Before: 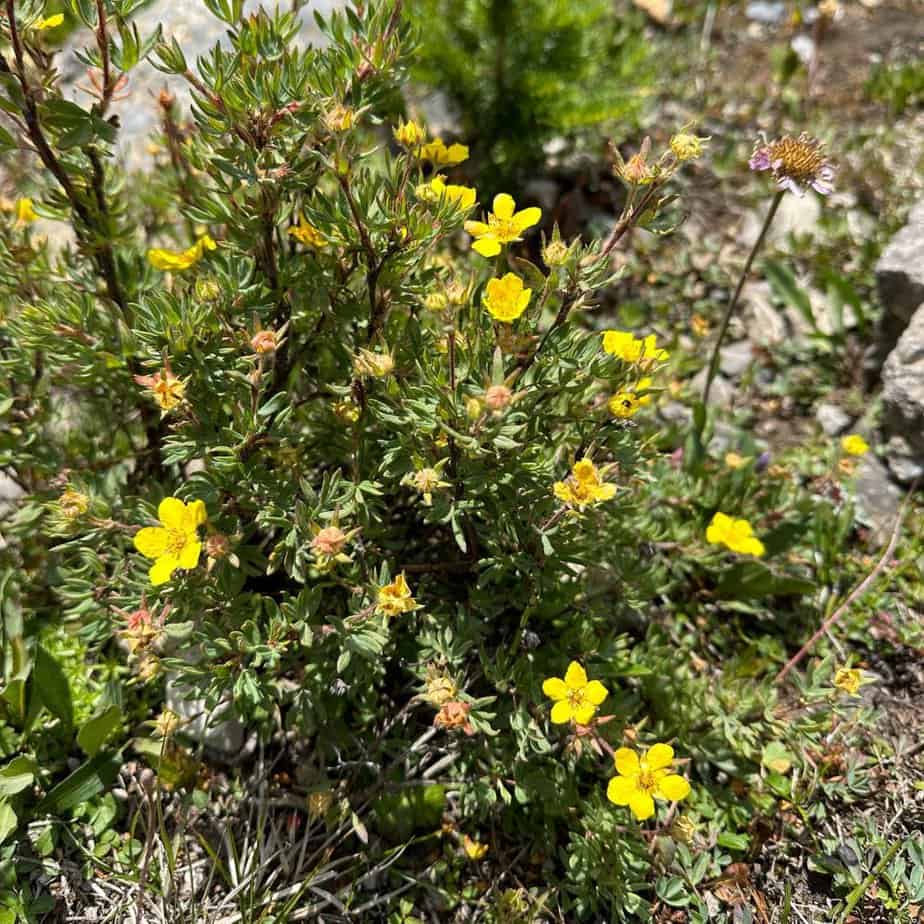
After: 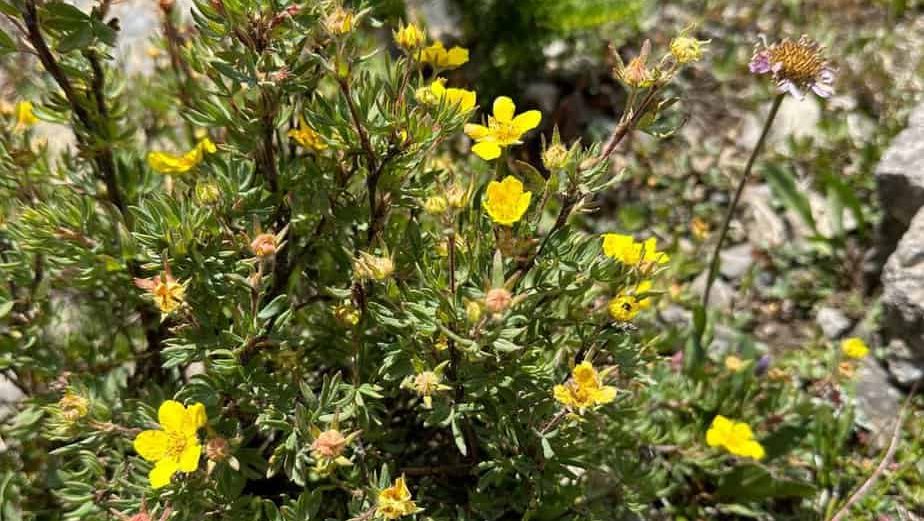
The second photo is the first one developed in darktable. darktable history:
crop and rotate: top 10.525%, bottom 33.006%
